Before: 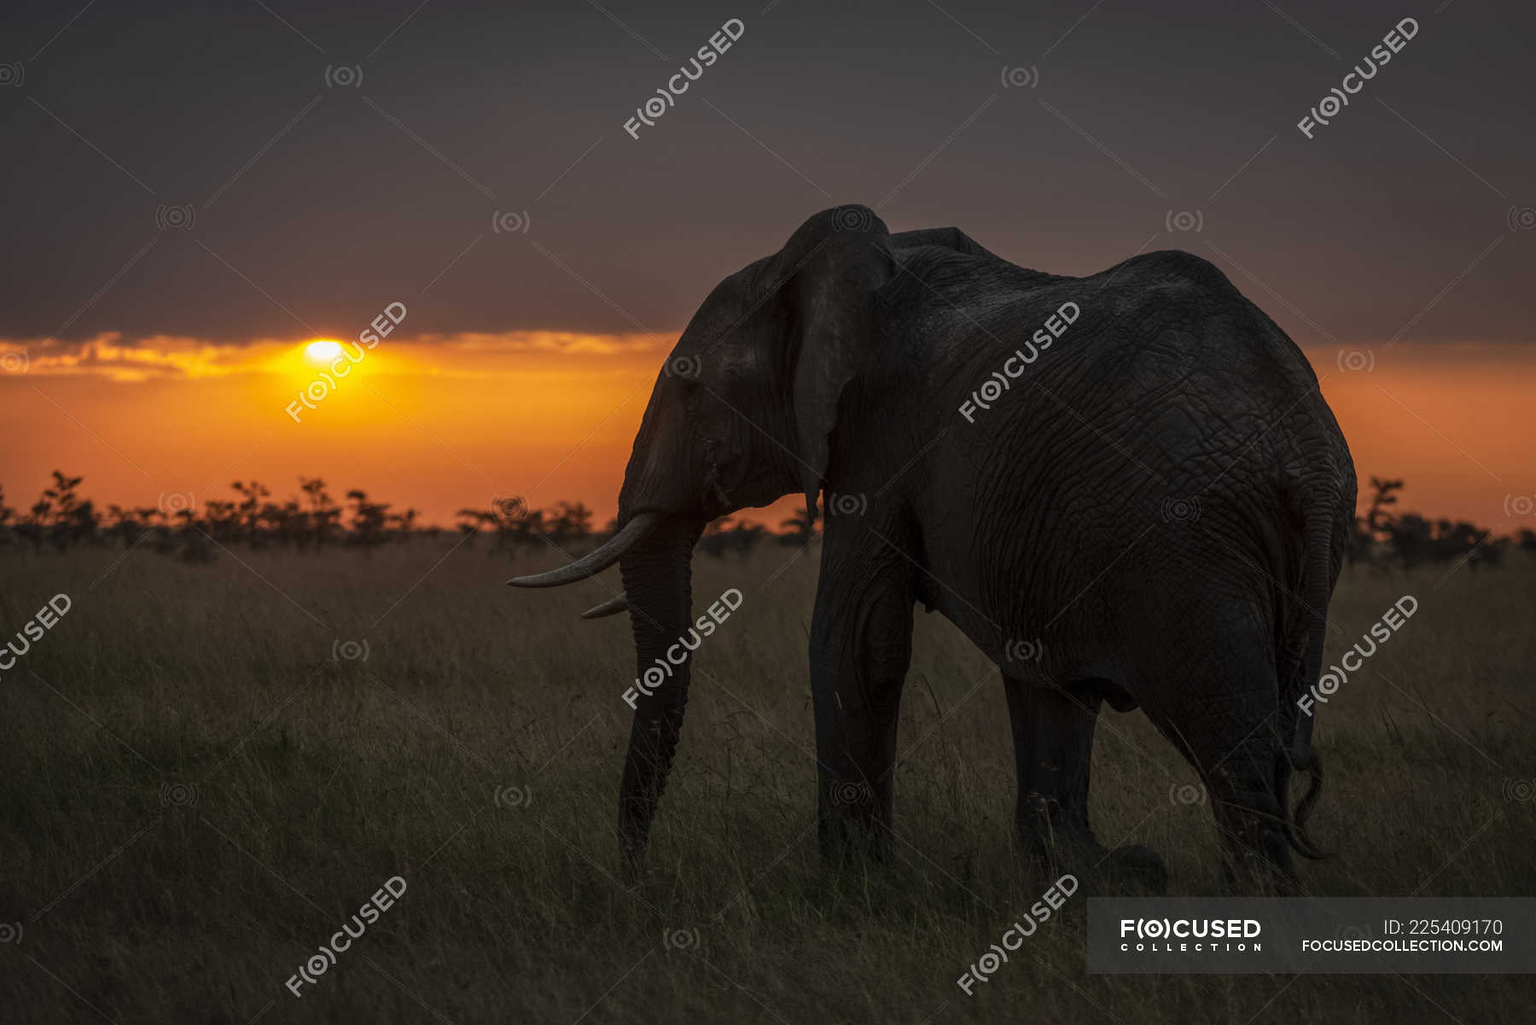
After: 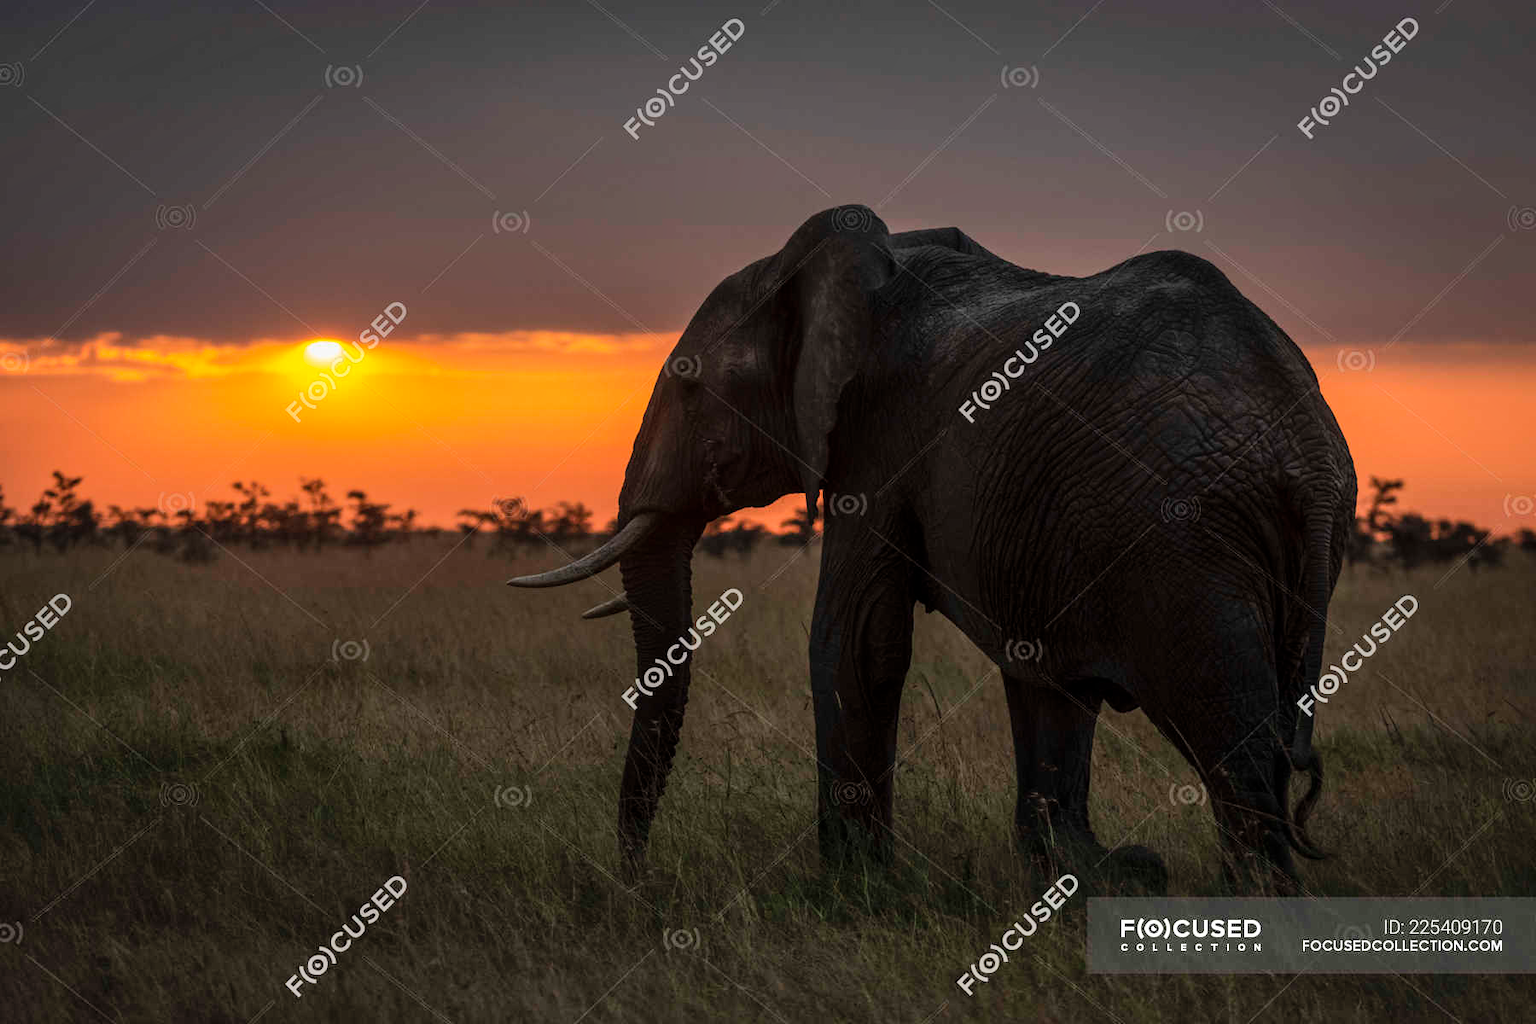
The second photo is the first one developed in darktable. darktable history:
shadows and highlights: radius 265.76, soften with gaussian
